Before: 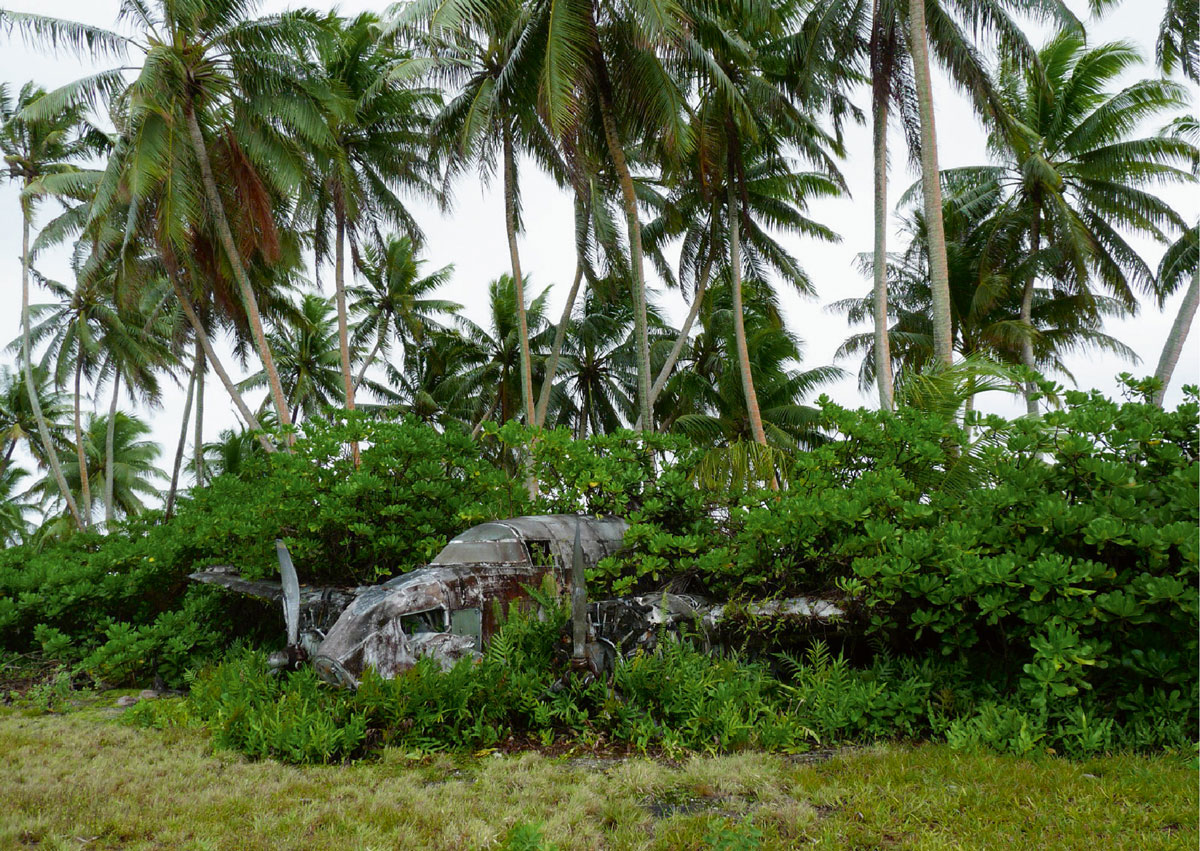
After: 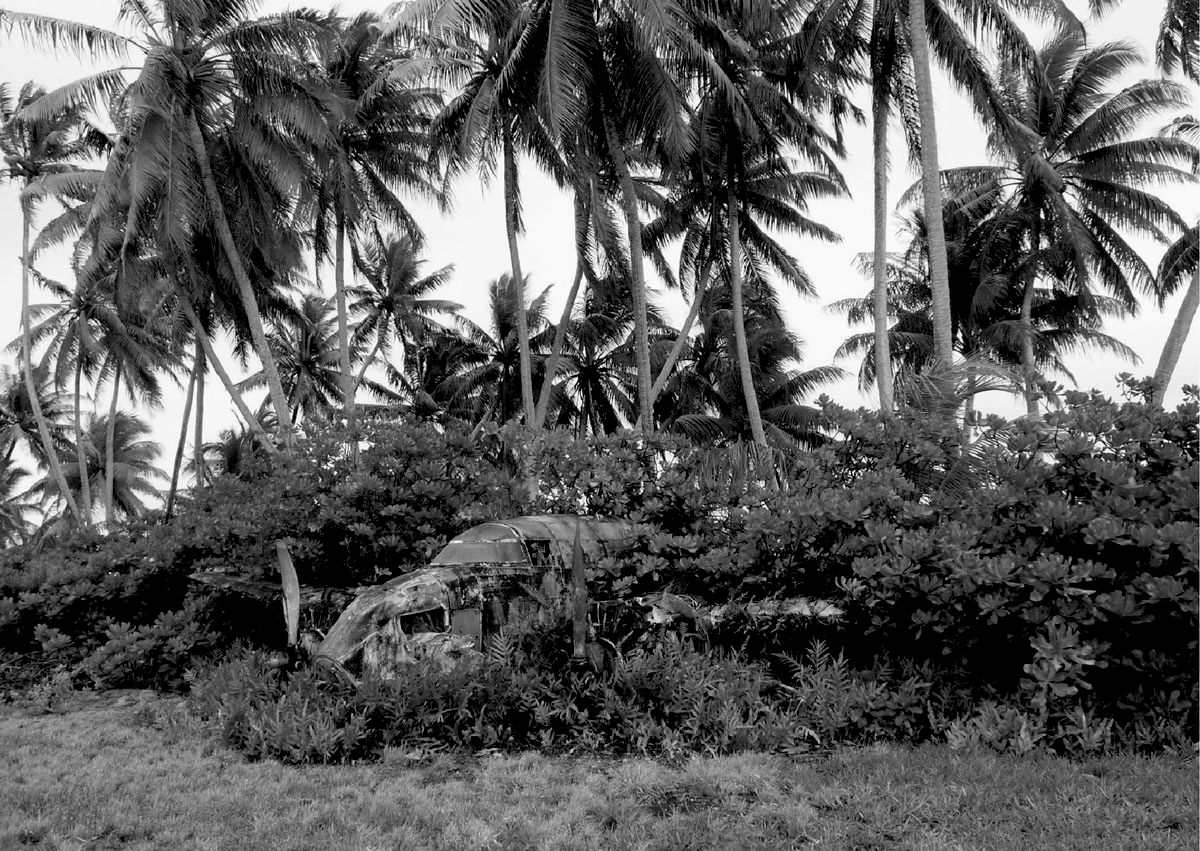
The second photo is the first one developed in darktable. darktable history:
exposure: black level correction 0.016, exposure -0.009 EV, compensate highlight preservation false
monochrome: on, module defaults
